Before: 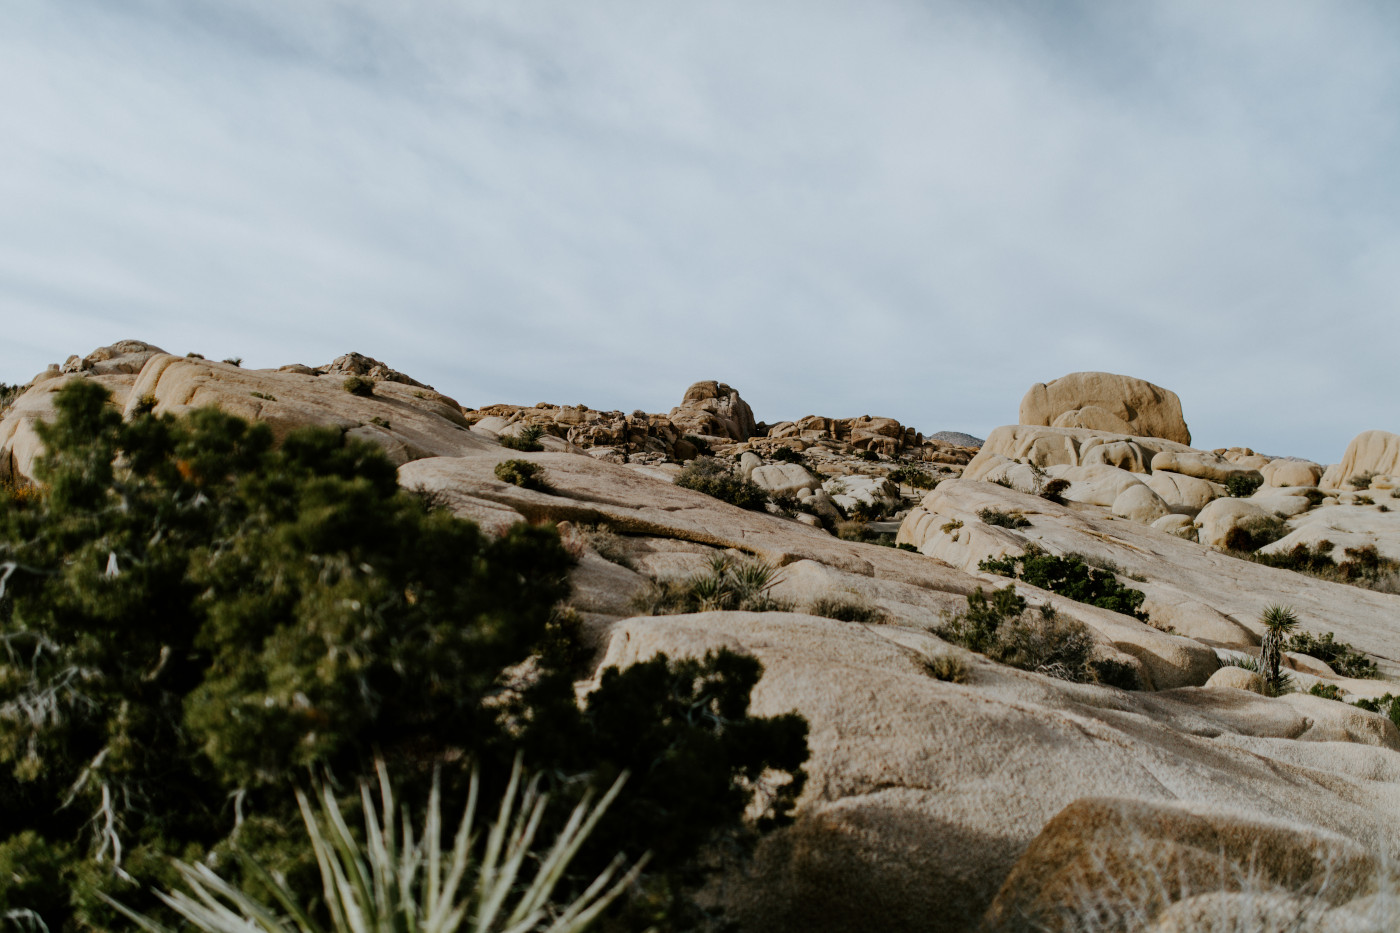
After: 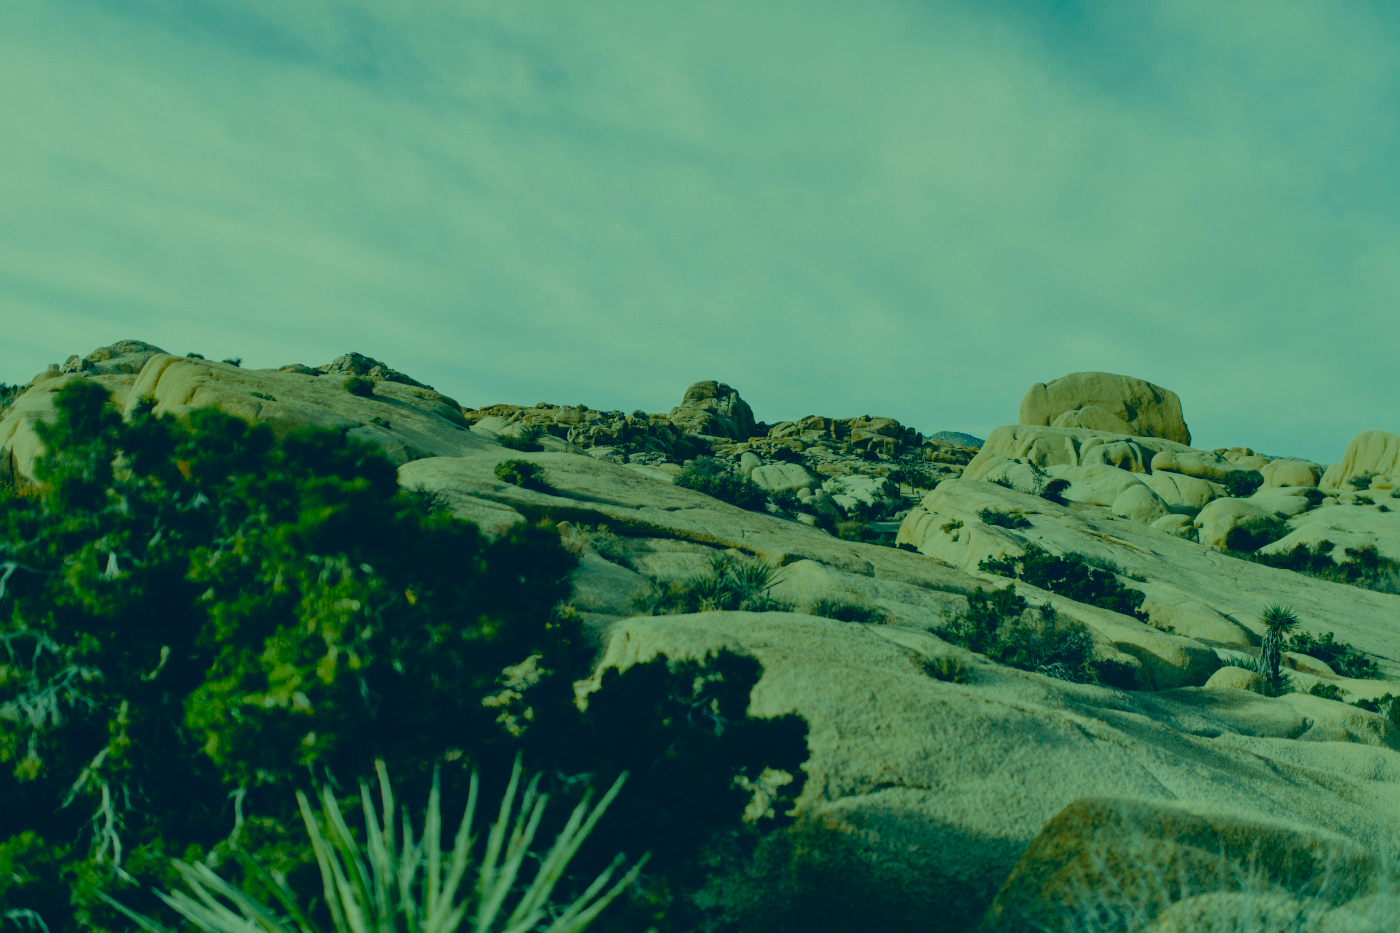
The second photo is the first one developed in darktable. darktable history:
shadows and highlights: on, module defaults
exposure: exposure -0.418 EV, compensate highlight preservation false
color correction: highlights a* -16.05, highlights b* 39.71, shadows a* -39.97, shadows b* -26.3
color balance rgb: perceptual saturation grading › global saturation 31.068%
